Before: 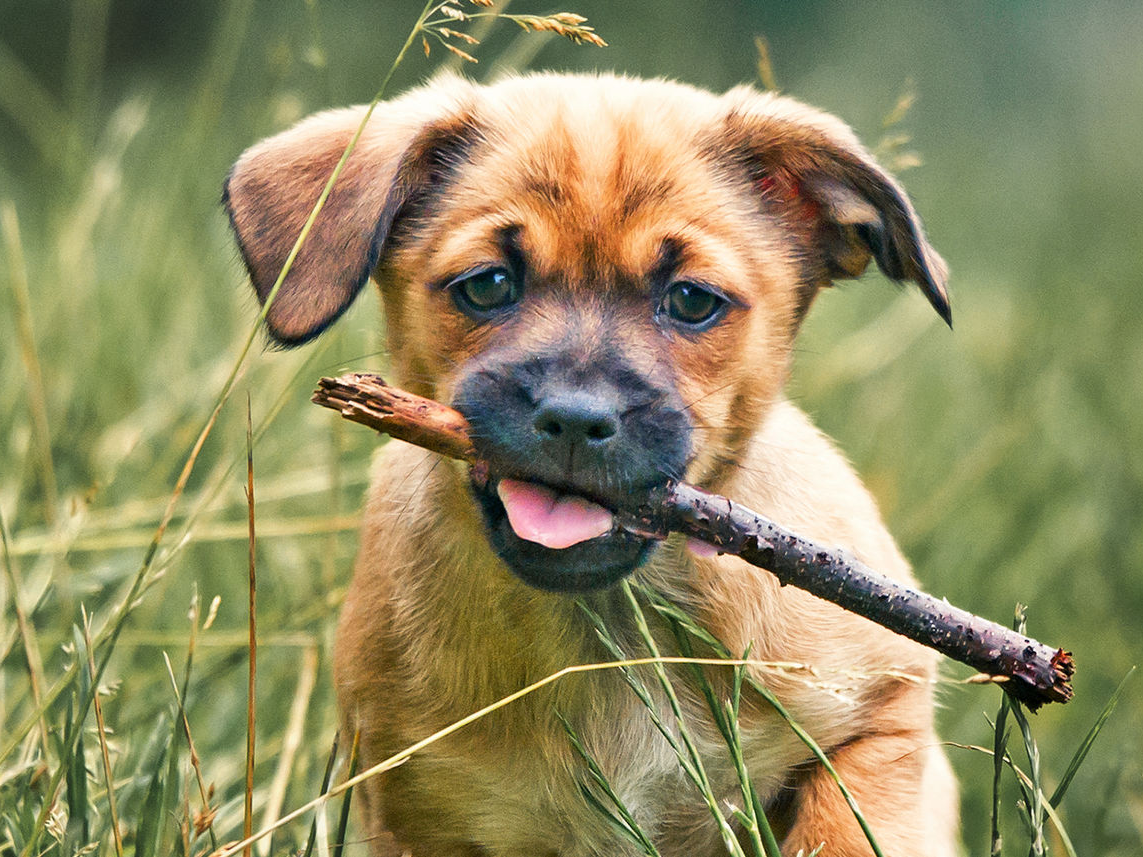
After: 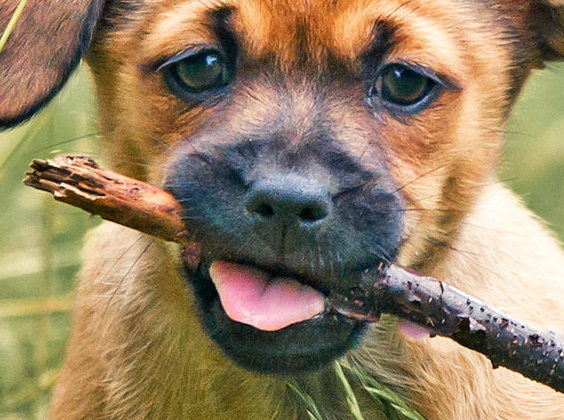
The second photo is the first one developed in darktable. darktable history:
crop: left 25.26%, top 25.473%, right 25.366%, bottom 25.453%
